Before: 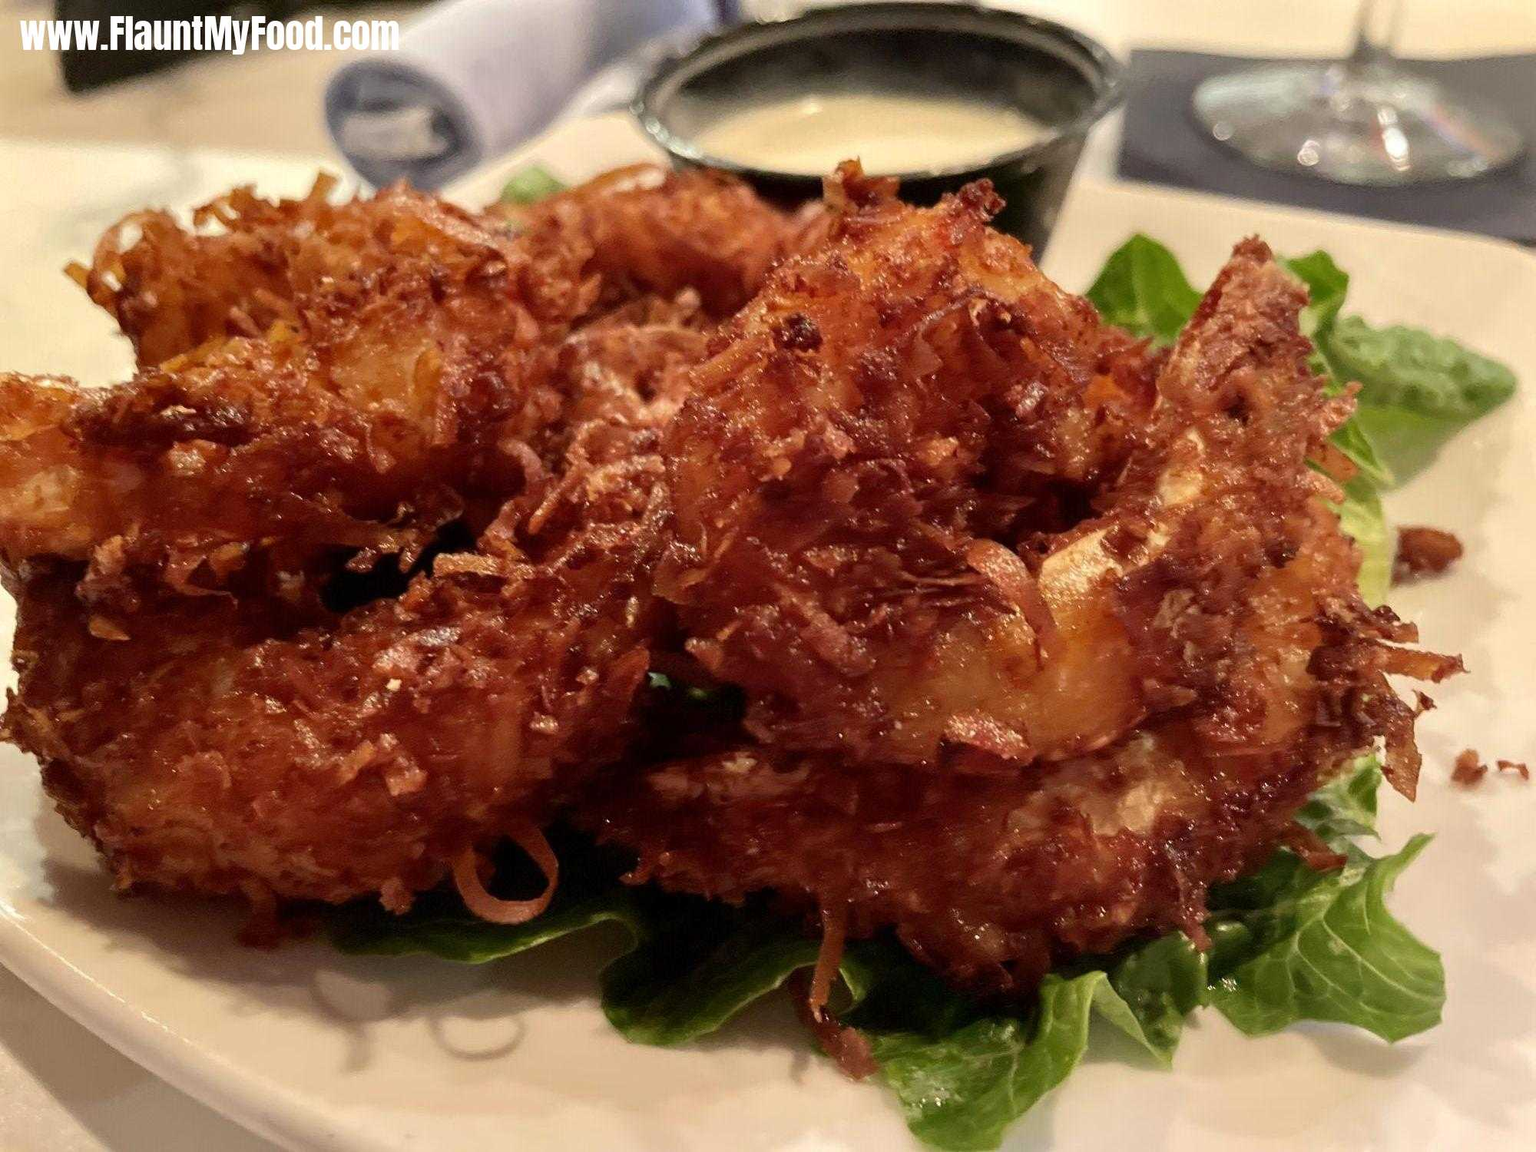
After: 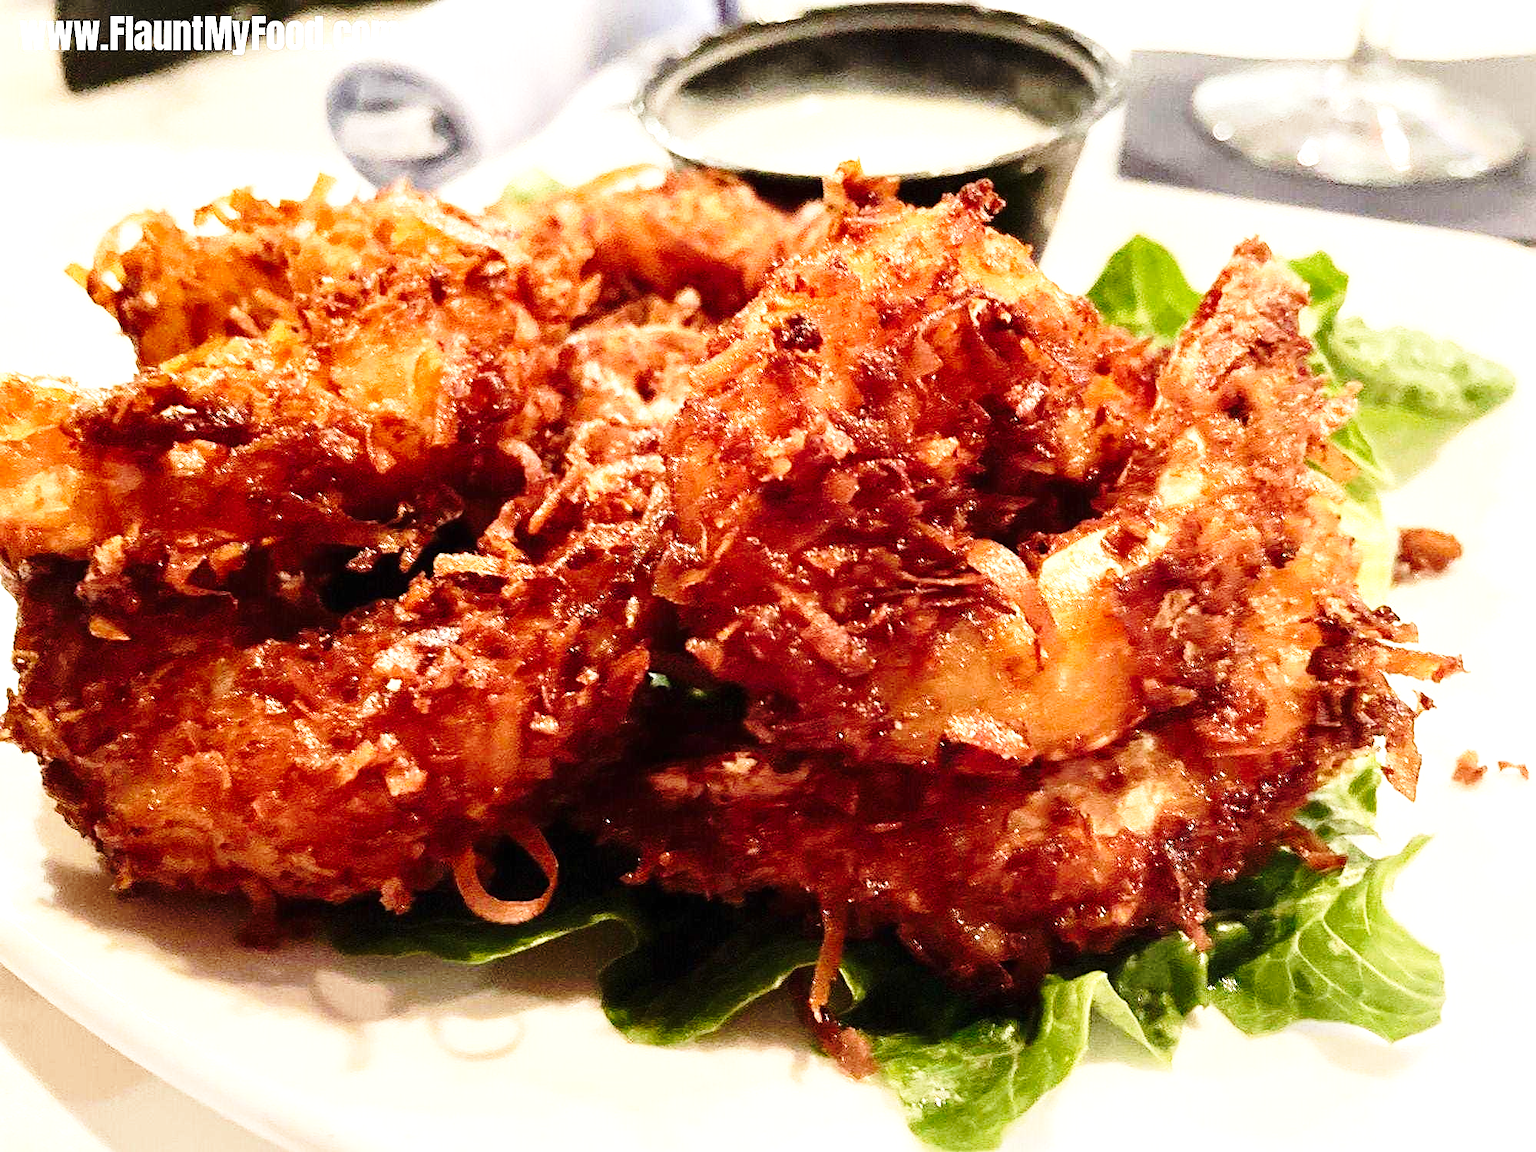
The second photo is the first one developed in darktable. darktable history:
tone equalizer: -8 EV -0.417 EV, -7 EV -0.389 EV, -6 EV -0.333 EV, -5 EV -0.222 EV, -3 EV 0.222 EV, -2 EV 0.333 EV, -1 EV 0.389 EV, +0 EV 0.417 EV, edges refinement/feathering 500, mask exposure compensation -1.57 EV, preserve details no
exposure: black level correction 0, exposure 0.7 EV, compensate exposure bias true, compensate highlight preservation false
sharpen: on, module defaults
base curve: curves: ch0 [(0, 0) (0.028, 0.03) (0.121, 0.232) (0.46, 0.748) (0.859, 0.968) (1, 1)], preserve colors none
